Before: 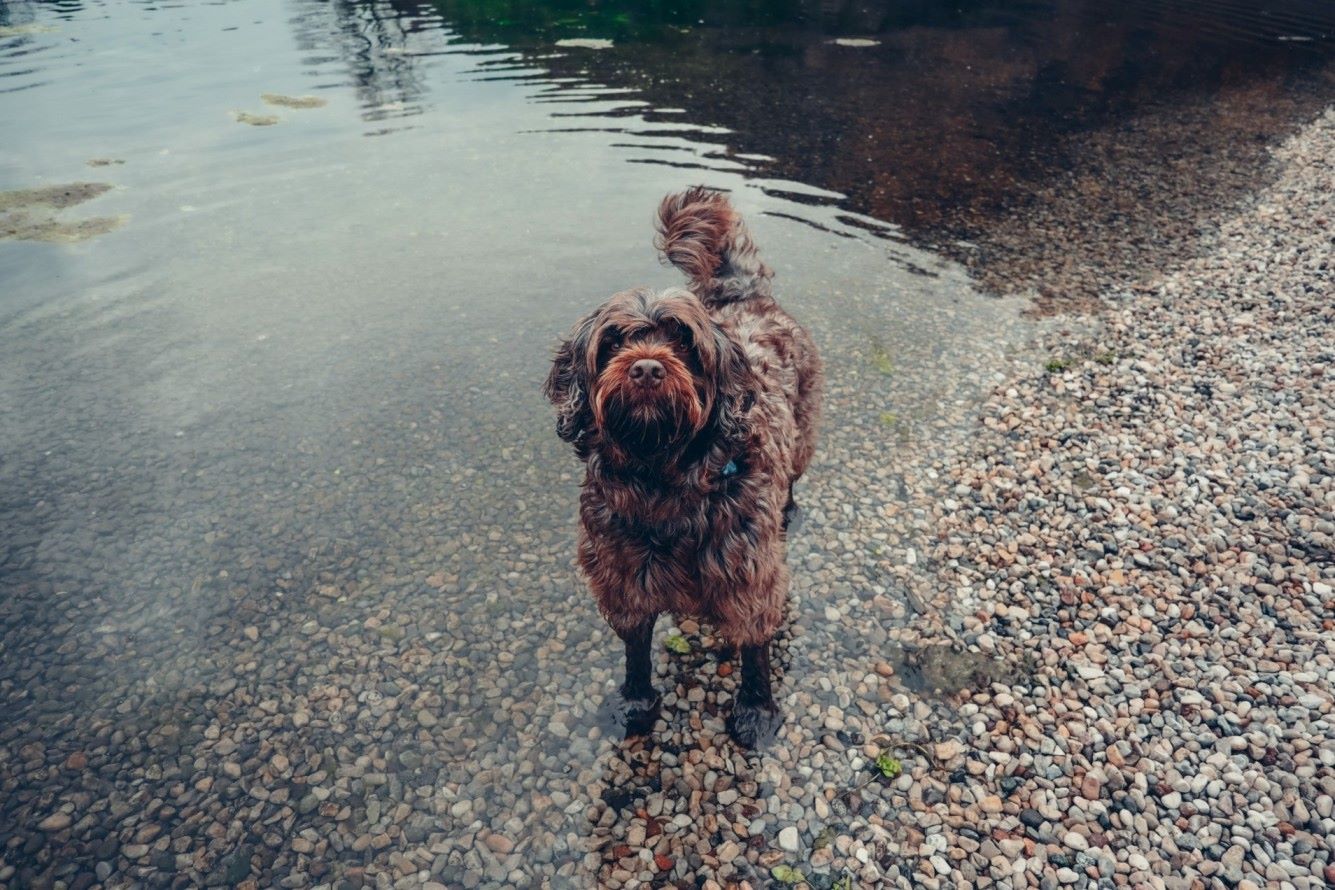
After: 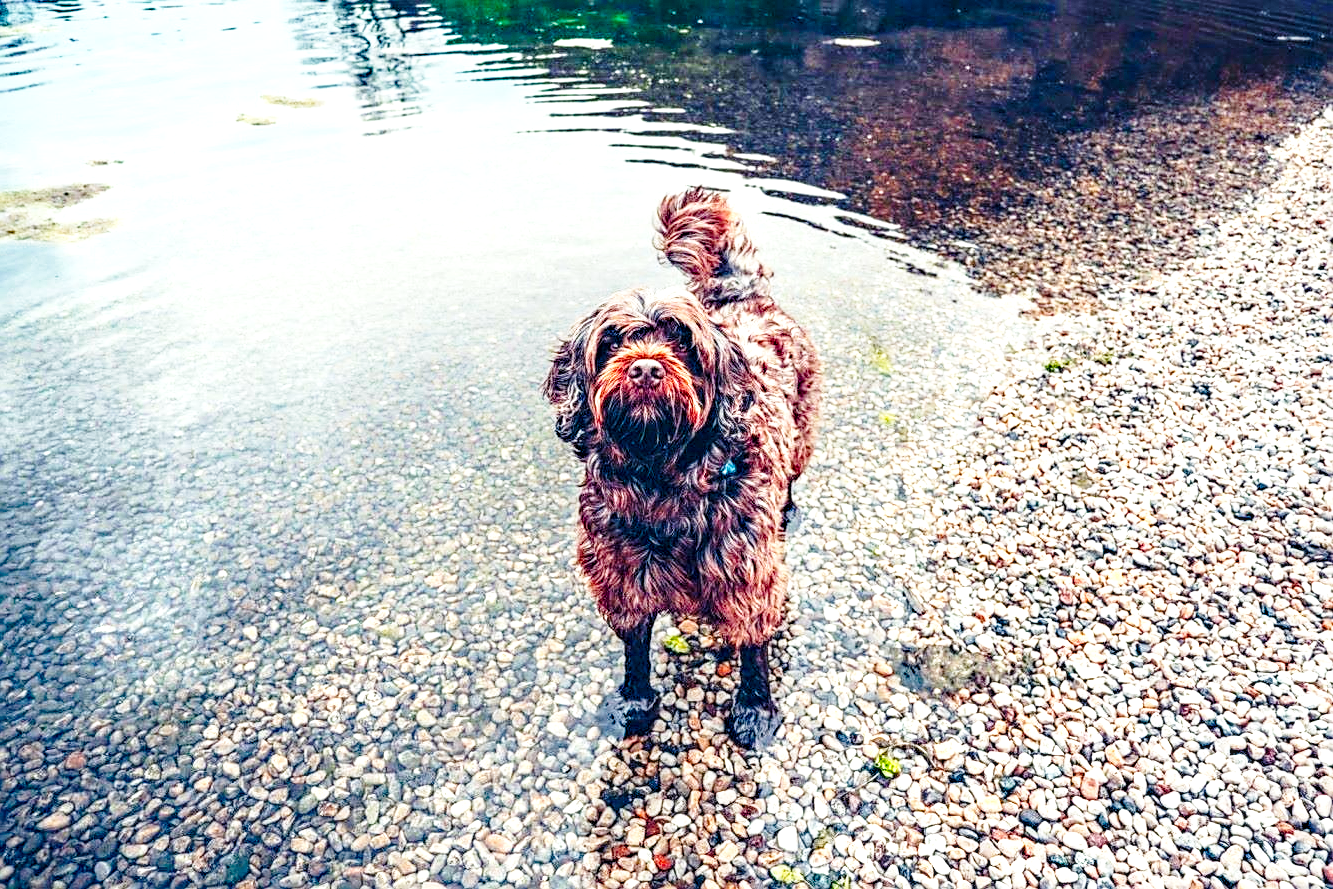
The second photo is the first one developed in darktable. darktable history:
haze removal: strength 0.293, distance 0.256, compatibility mode true, adaptive false
sharpen: on, module defaults
base curve: curves: ch0 [(0, 0) (0.028, 0.03) (0.121, 0.232) (0.46, 0.748) (0.859, 0.968) (1, 1)], preserve colors none
crop: left 0.121%
local contrast: detail 150%
exposure: black level correction 0, exposure 1.098 EV, compensate highlight preservation false
color balance rgb: perceptual saturation grading › global saturation 30.682%, global vibrance 20%
